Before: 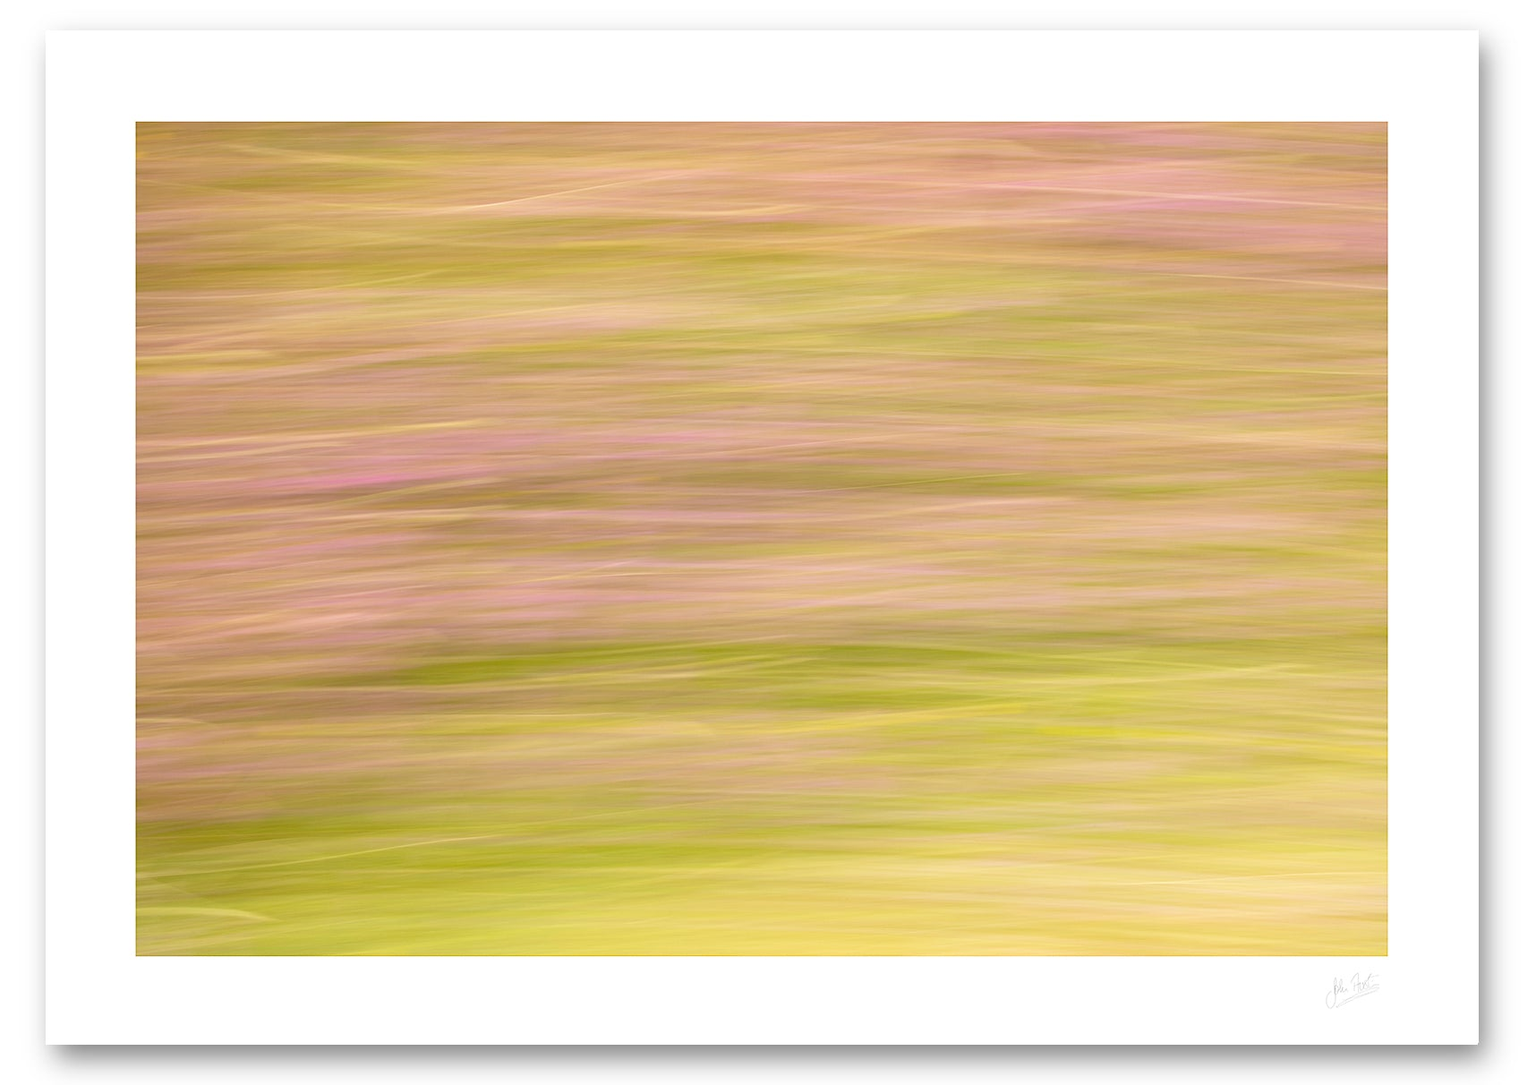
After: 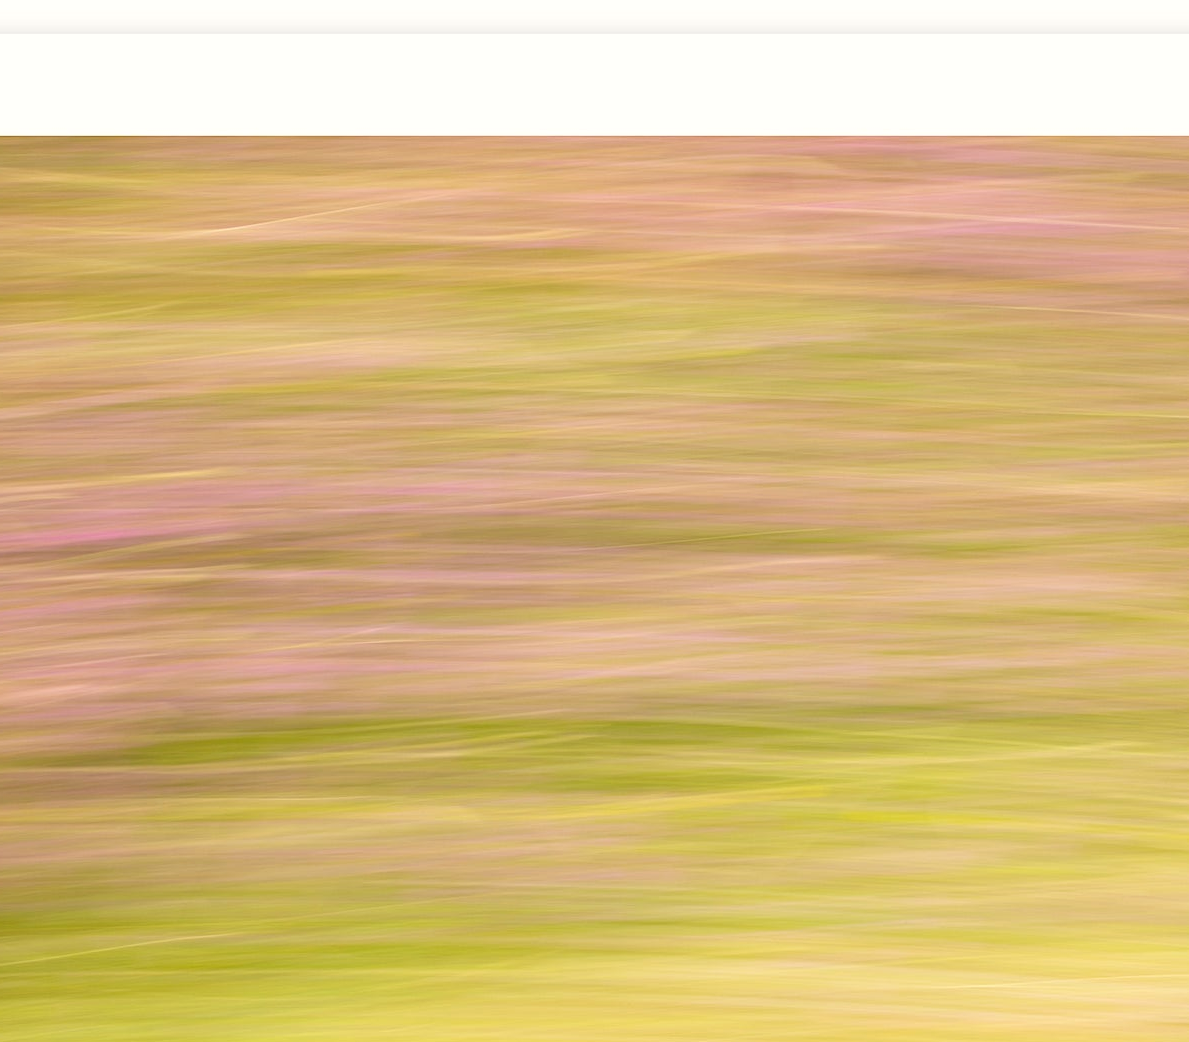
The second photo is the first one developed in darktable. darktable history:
crop: left 18.479%, right 12.2%, bottom 13.971%
color correction: highlights a* 0.207, highlights b* 2.7, shadows a* -0.874, shadows b* -4.78
